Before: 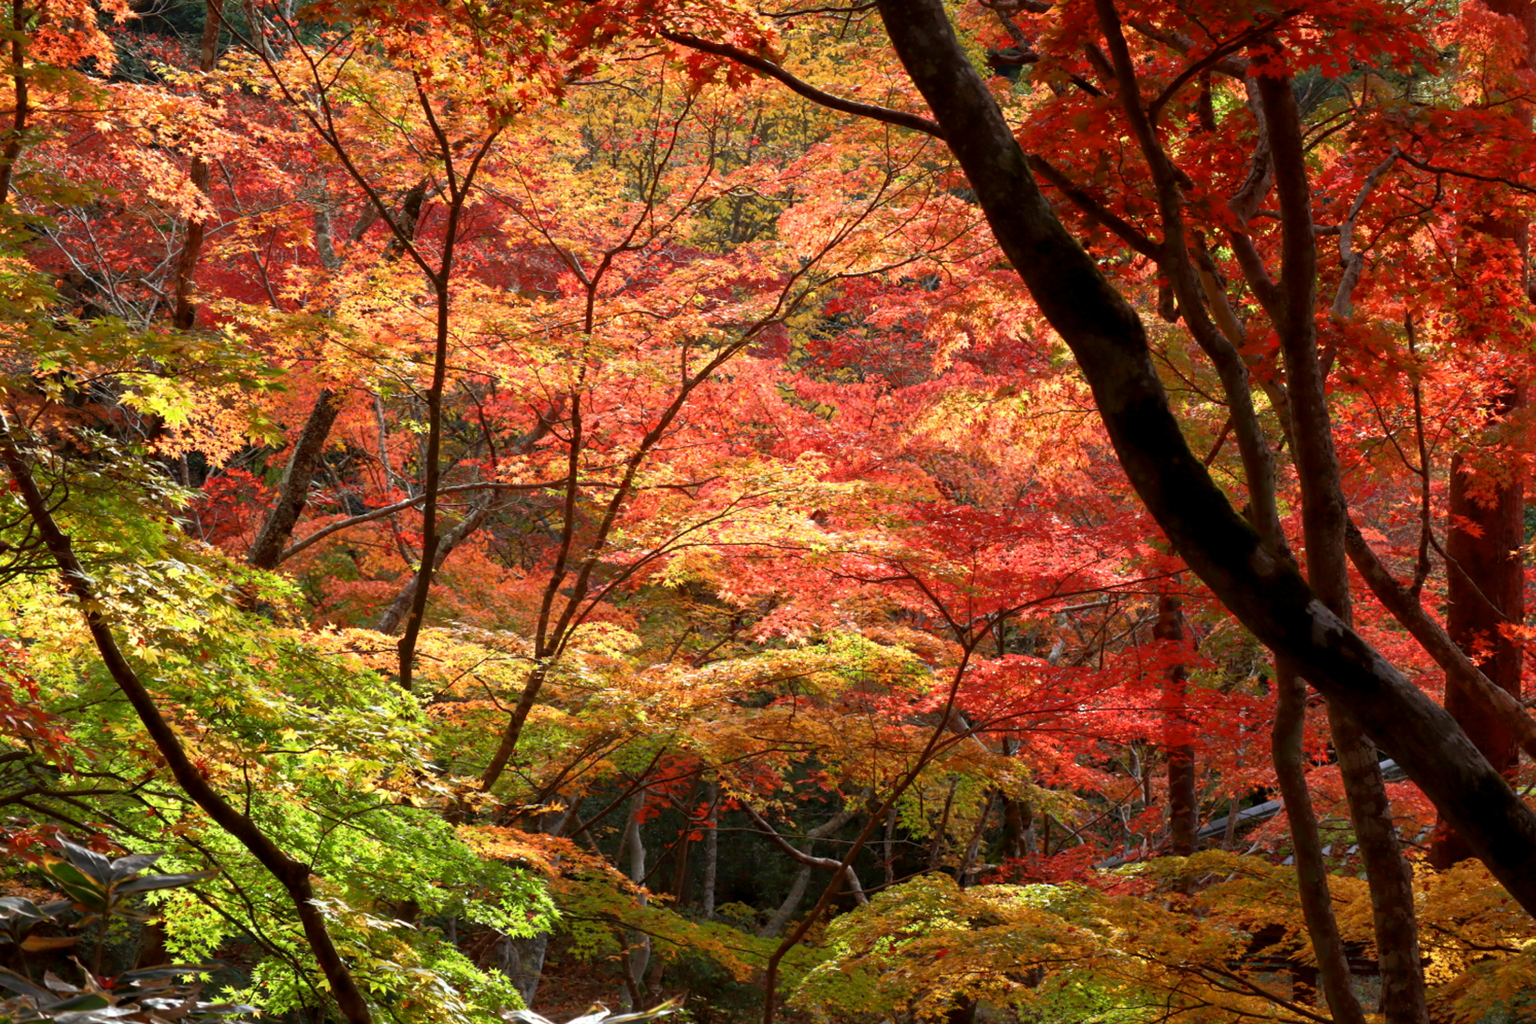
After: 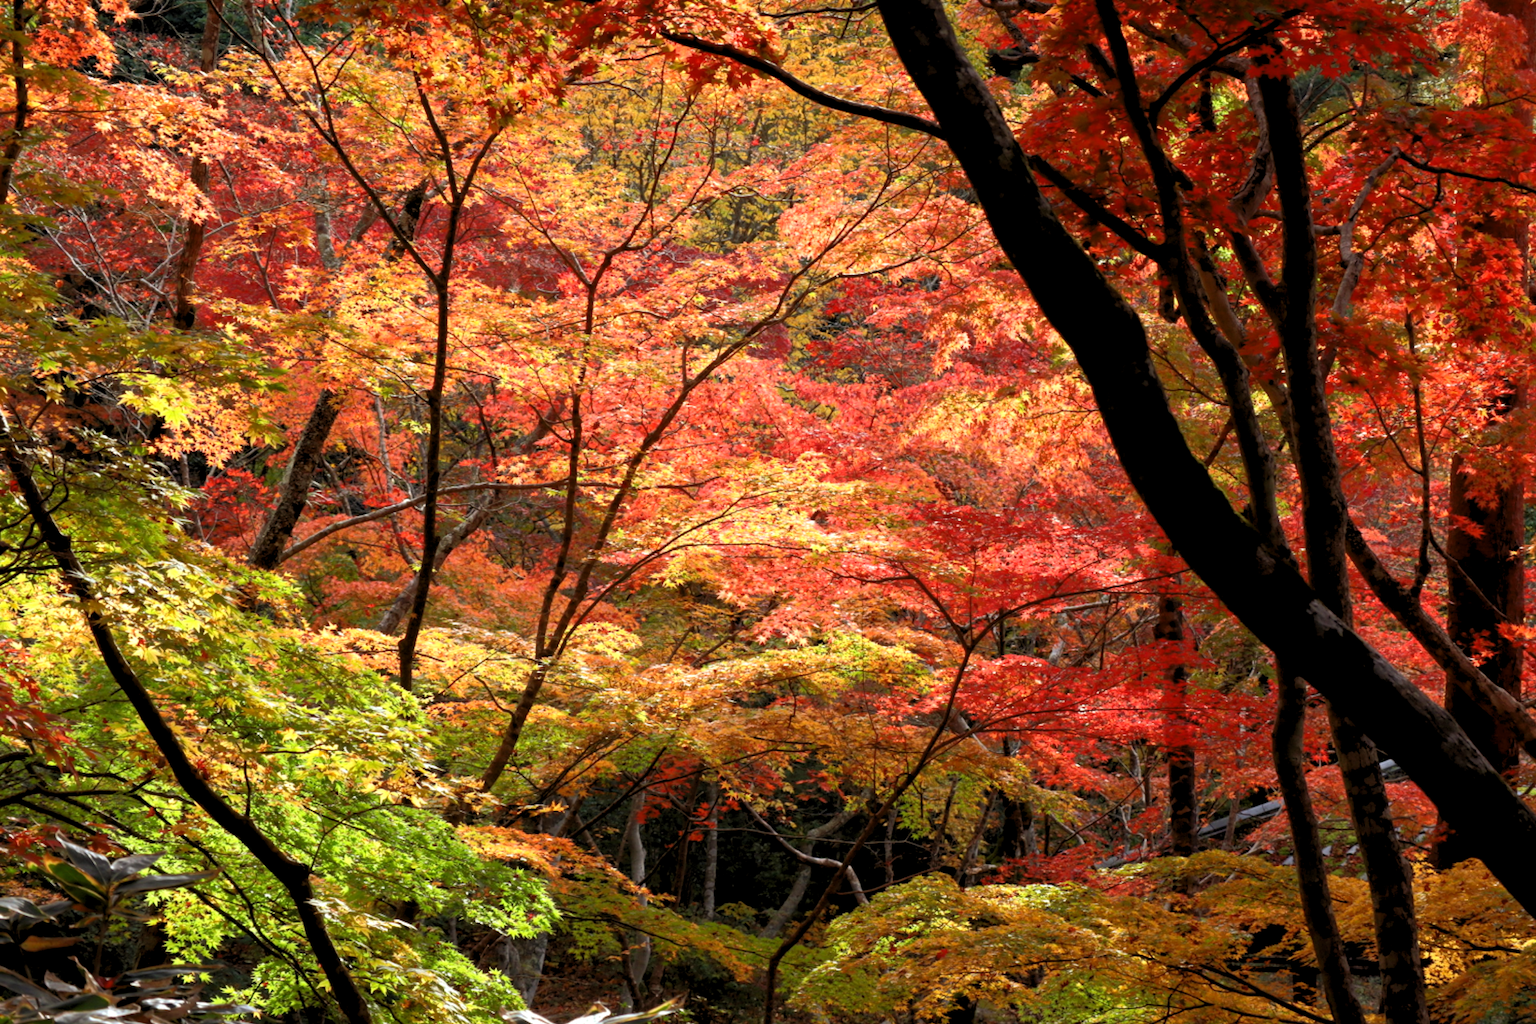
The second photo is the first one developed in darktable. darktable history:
levels: levels [0.073, 0.497, 0.972]
